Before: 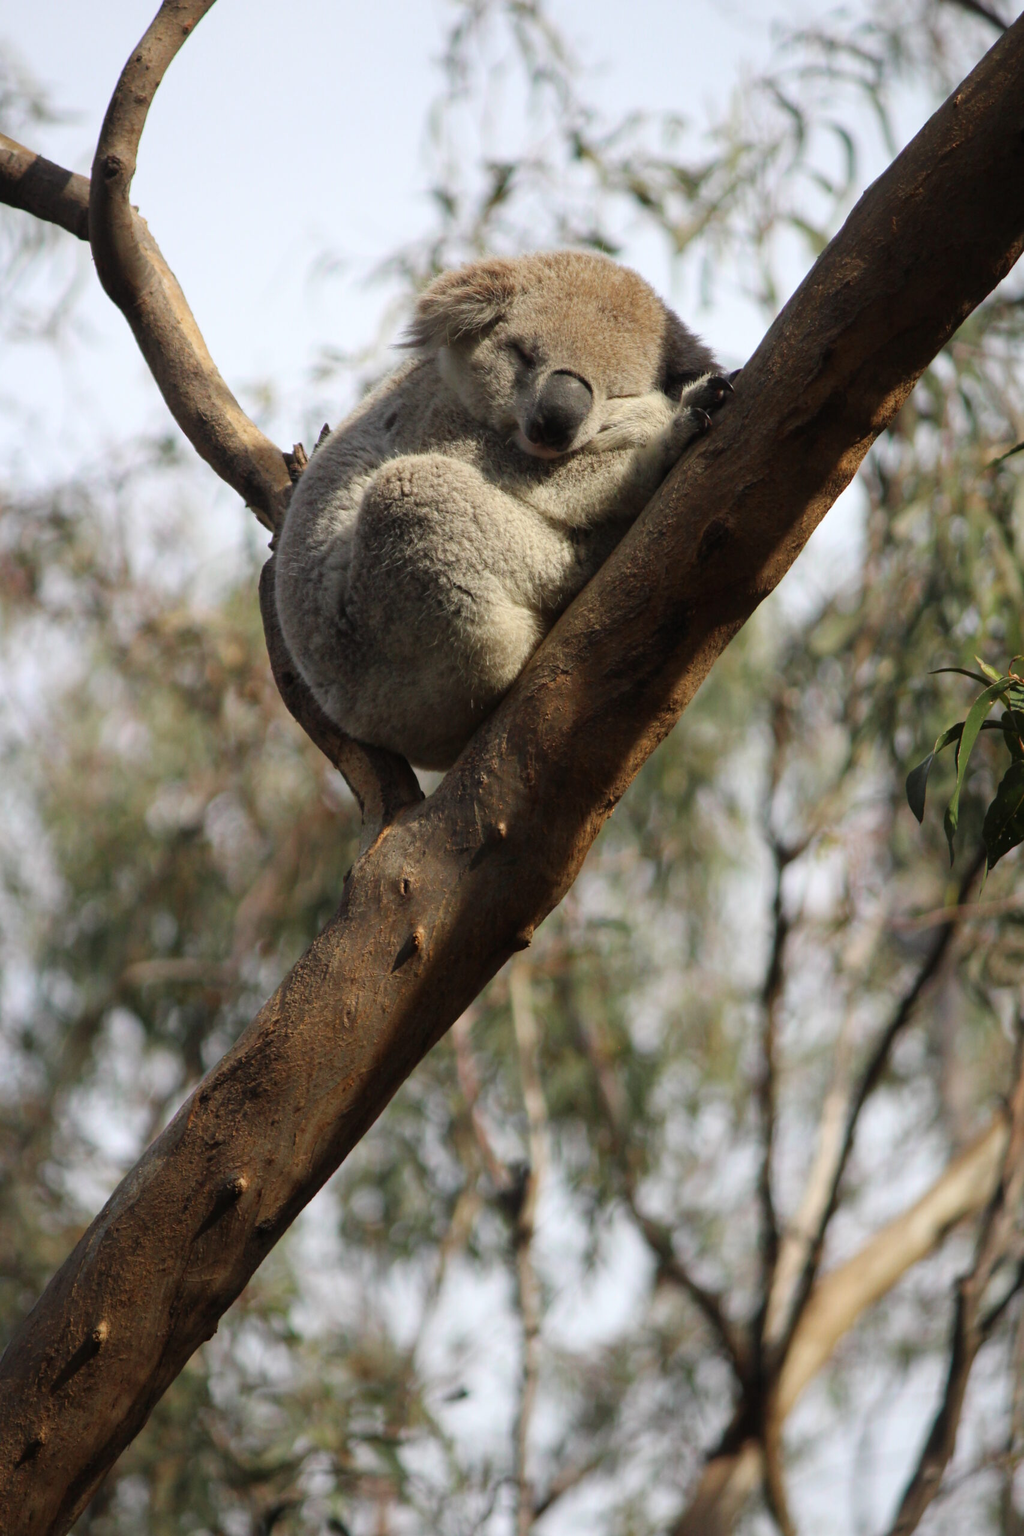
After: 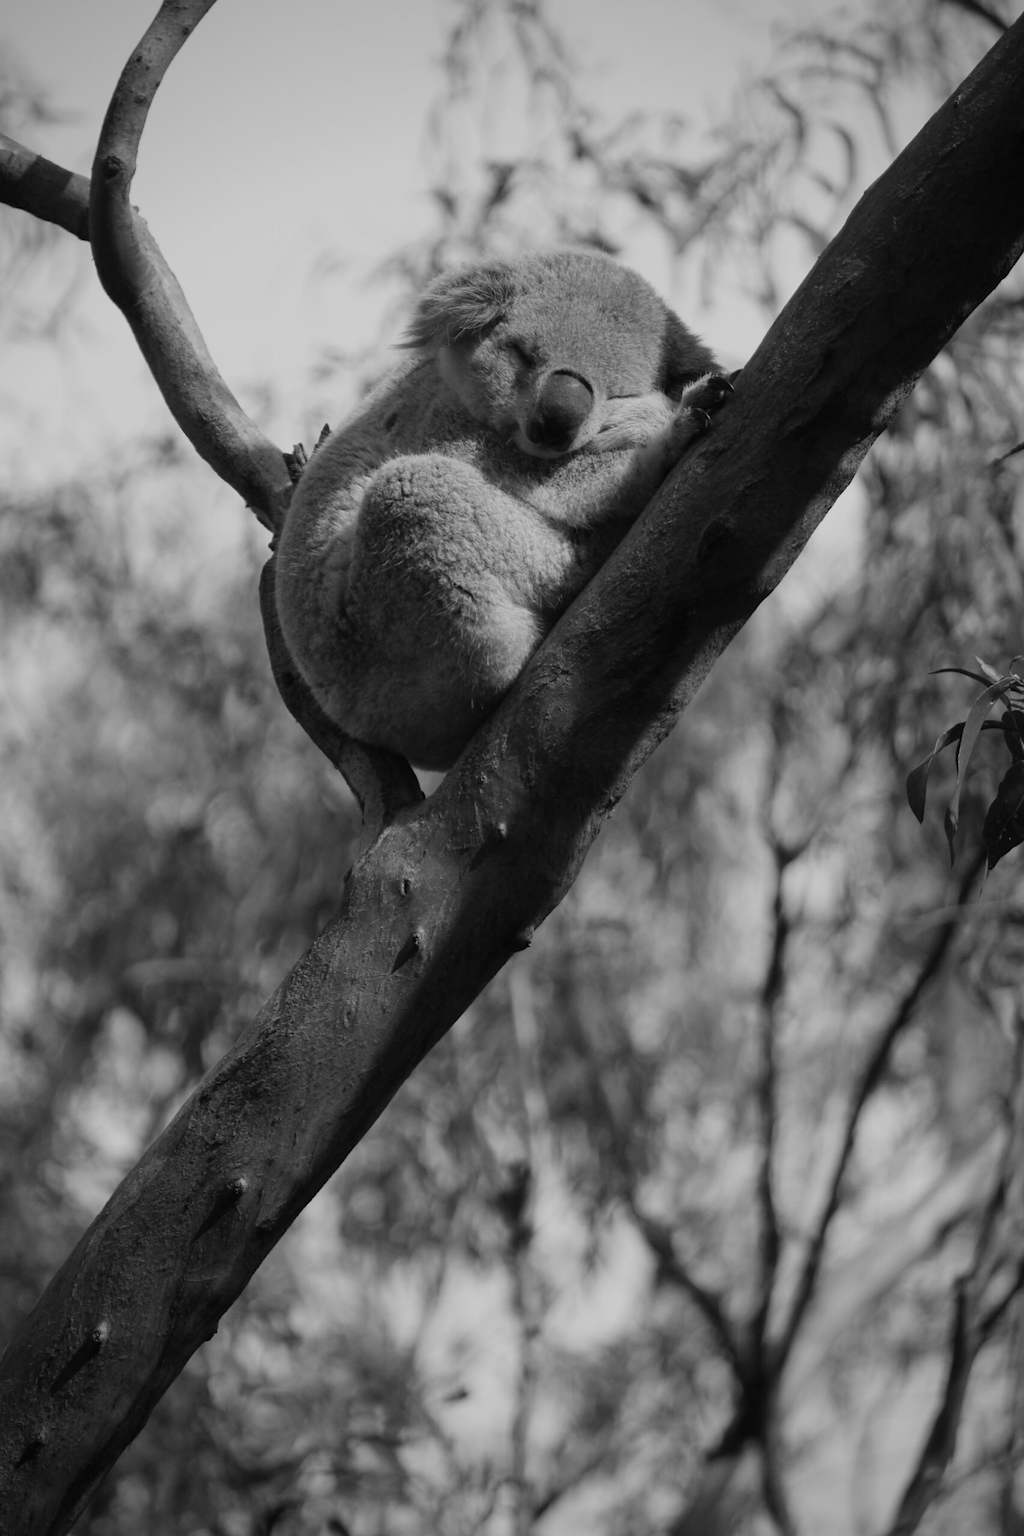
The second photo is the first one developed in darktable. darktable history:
white balance: red 0.967, blue 1.119, emerald 0.756
exposure: exposure -0.462 EV, compensate highlight preservation false
sigmoid: contrast 1.22, skew 0.65
monochrome: on, module defaults
vignetting: fall-off radius 60.65%
